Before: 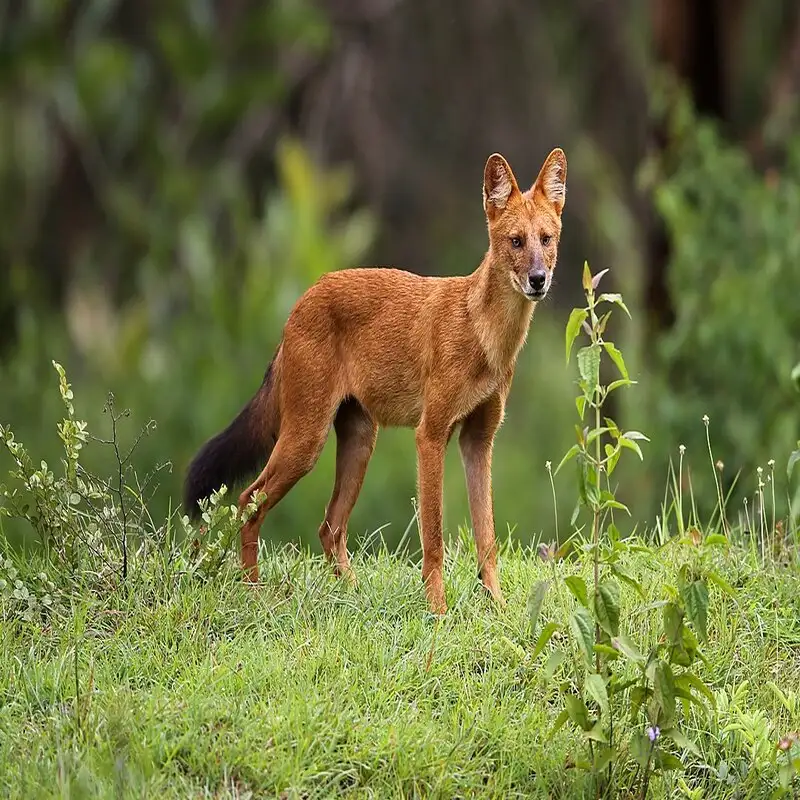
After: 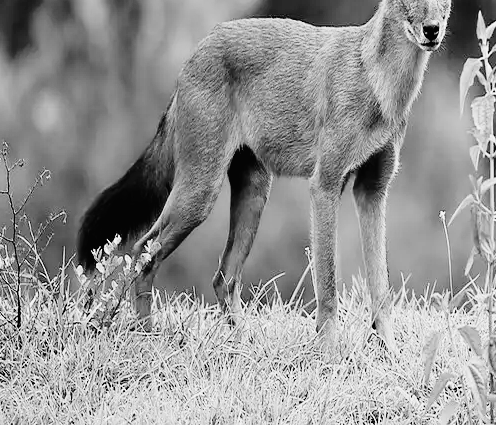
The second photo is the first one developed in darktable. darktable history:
monochrome: on, module defaults
filmic rgb: black relative exposure -5 EV, hardness 2.88, contrast 1.5
color correction: highlights a* 6.27, highlights b* 8.19, shadows a* 5.94, shadows b* 7.23, saturation 0.9
levels: levels [0, 0.397, 0.955]
crop: left 13.312%, top 31.28%, right 24.627%, bottom 15.582%
